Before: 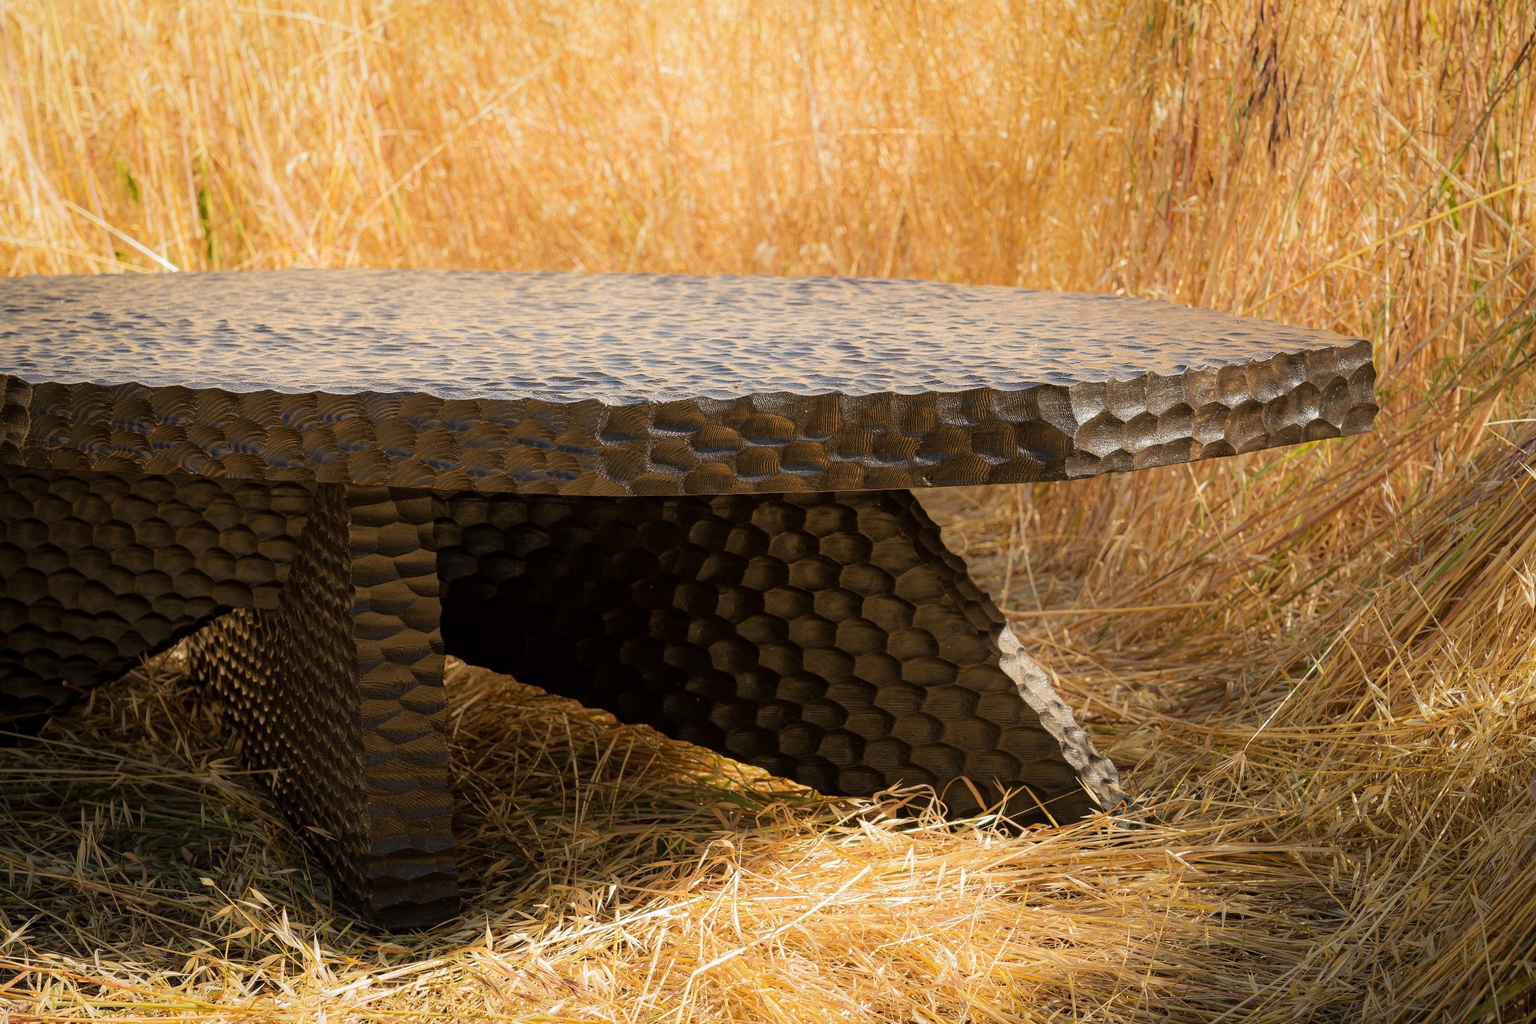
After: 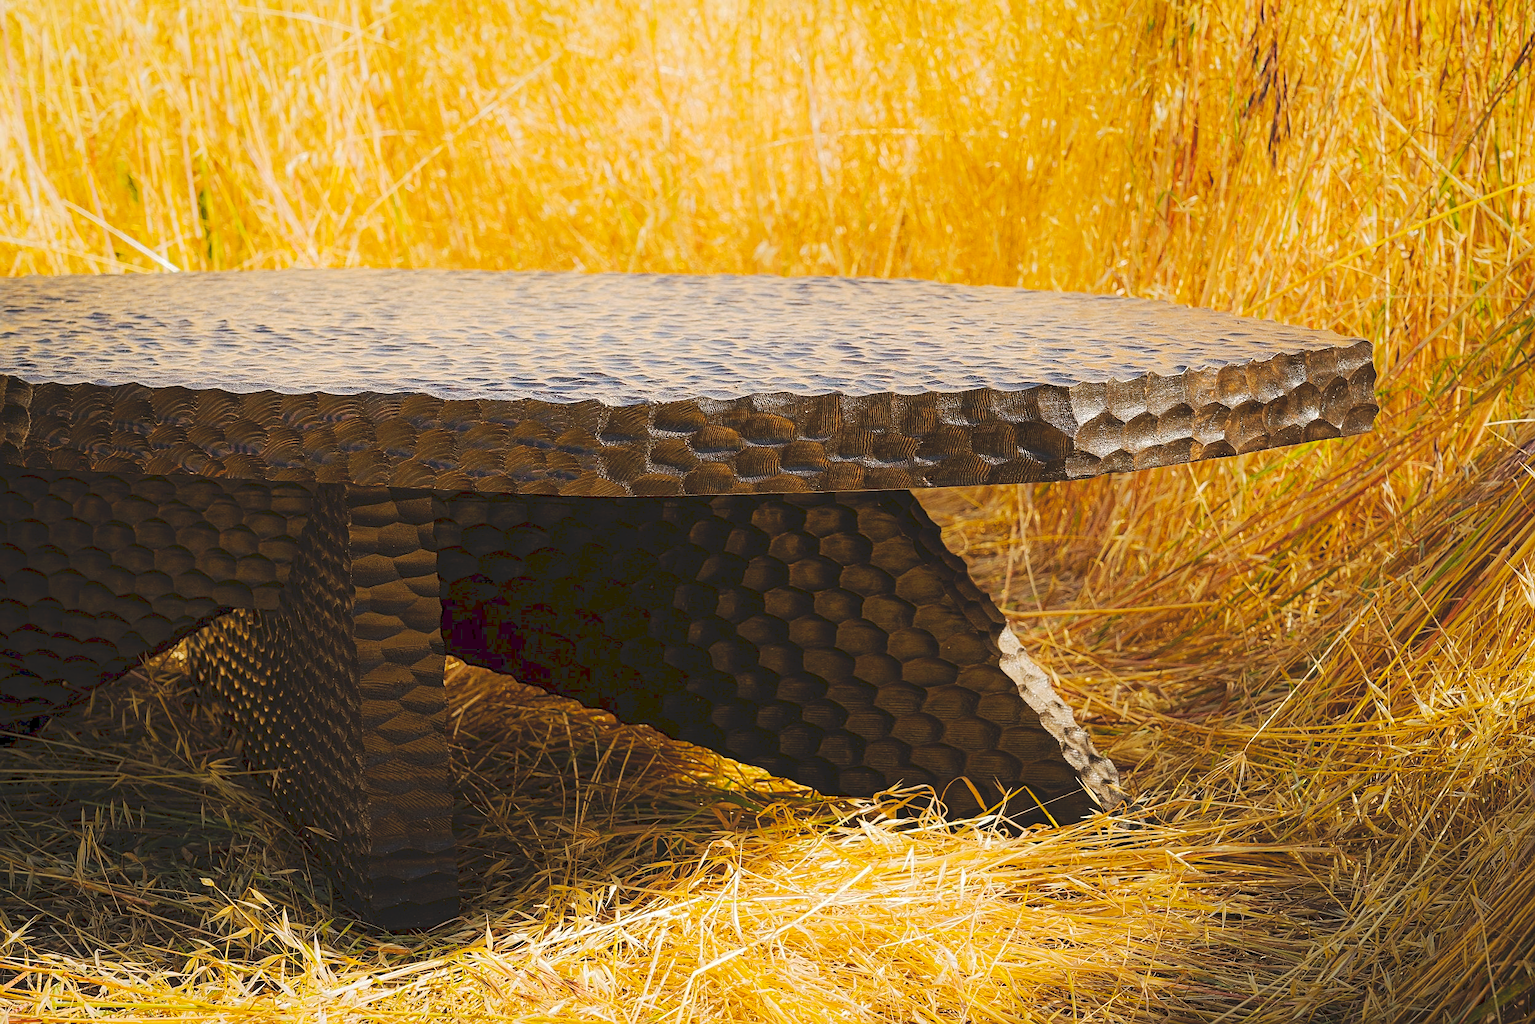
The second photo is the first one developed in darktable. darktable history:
sharpen: on, module defaults
color balance rgb: perceptual saturation grading › global saturation 25%, global vibrance 20%
tone curve: curves: ch0 [(0, 0) (0.003, 0.126) (0.011, 0.129) (0.025, 0.129) (0.044, 0.136) (0.069, 0.145) (0.1, 0.162) (0.136, 0.182) (0.177, 0.211) (0.224, 0.254) (0.277, 0.307) (0.335, 0.366) (0.399, 0.441) (0.468, 0.533) (0.543, 0.624) (0.623, 0.702) (0.709, 0.774) (0.801, 0.835) (0.898, 0.904) (1, 1)], preserve colors none
